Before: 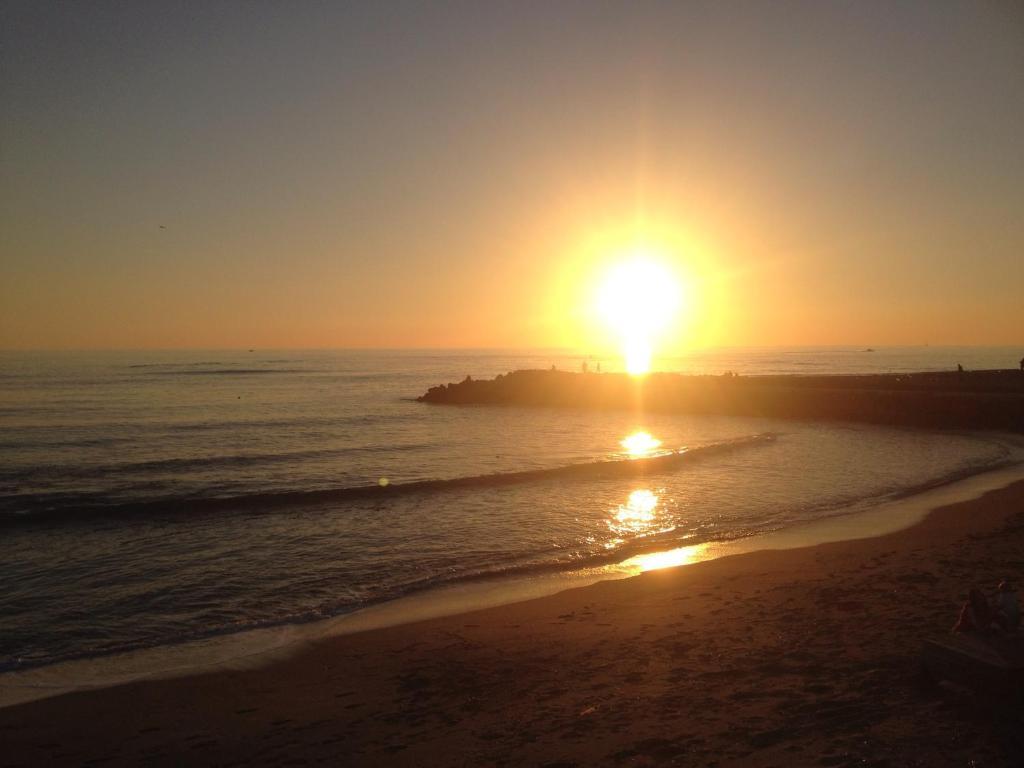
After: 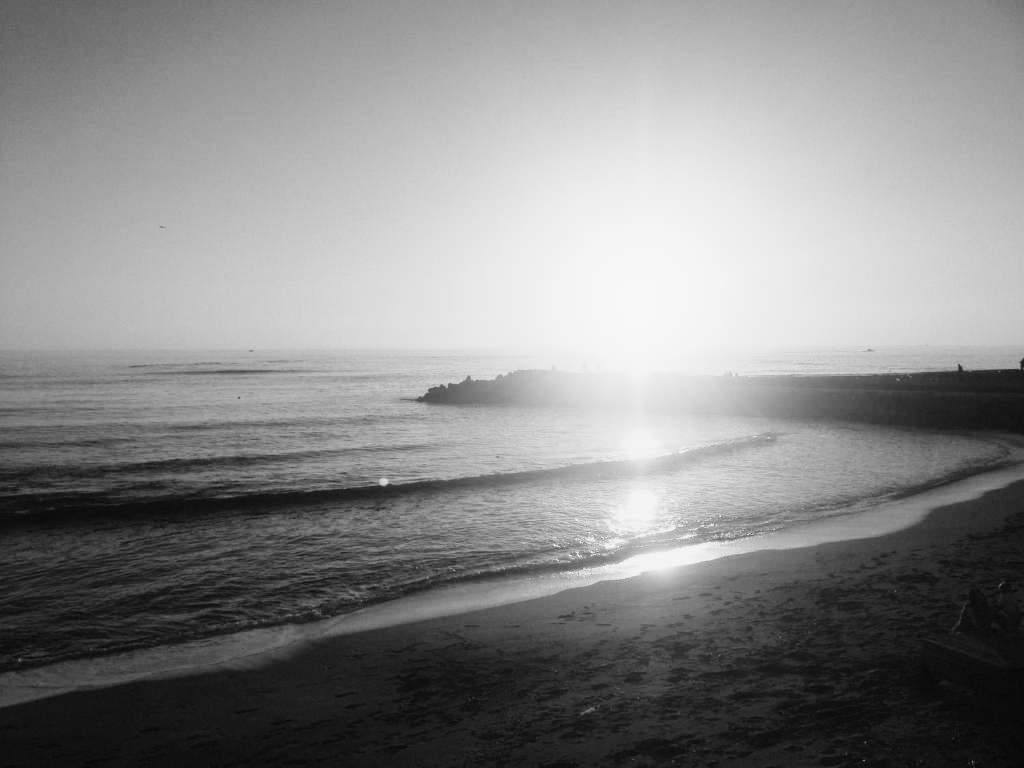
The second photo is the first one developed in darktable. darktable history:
color balance rgb: contrast -30%
monochrome: on, module defaults
rgb curve: curves: ch0 [(0, 0) (0.21, 0.15) (0.24, 0.21) (0.5, 0.75) (0.75, 0.96) (0.89, 0.99) (1, 1)]; ch1 [(0, 0.02) (0.21, 0.13) (0.25, 0.2) (0.5, 0.67) (0.75, 0.9) (0.89, 0.97) (1, 1)]; ch2 [(0, 0.02) (0.21, 0.13) (0.25, 0.2) (0.5, 0.67) (0.75, 0.9) (0.89, 0.97) (1, 1)], compensate middle gray true
